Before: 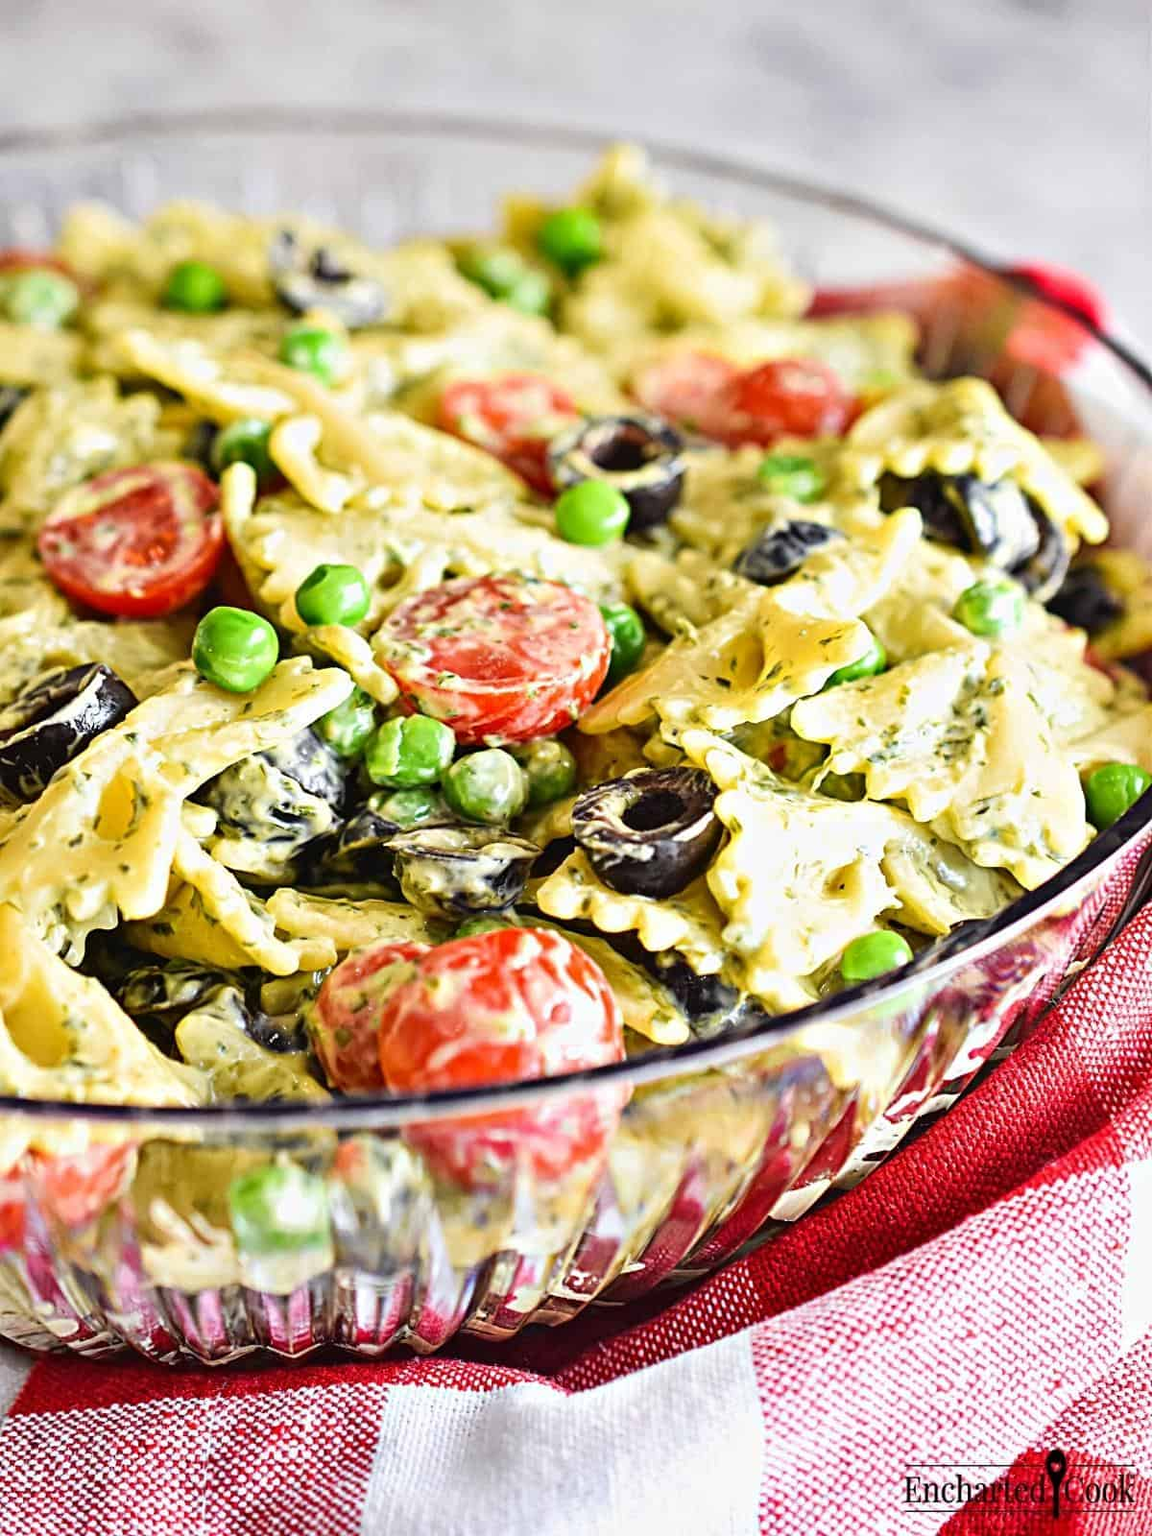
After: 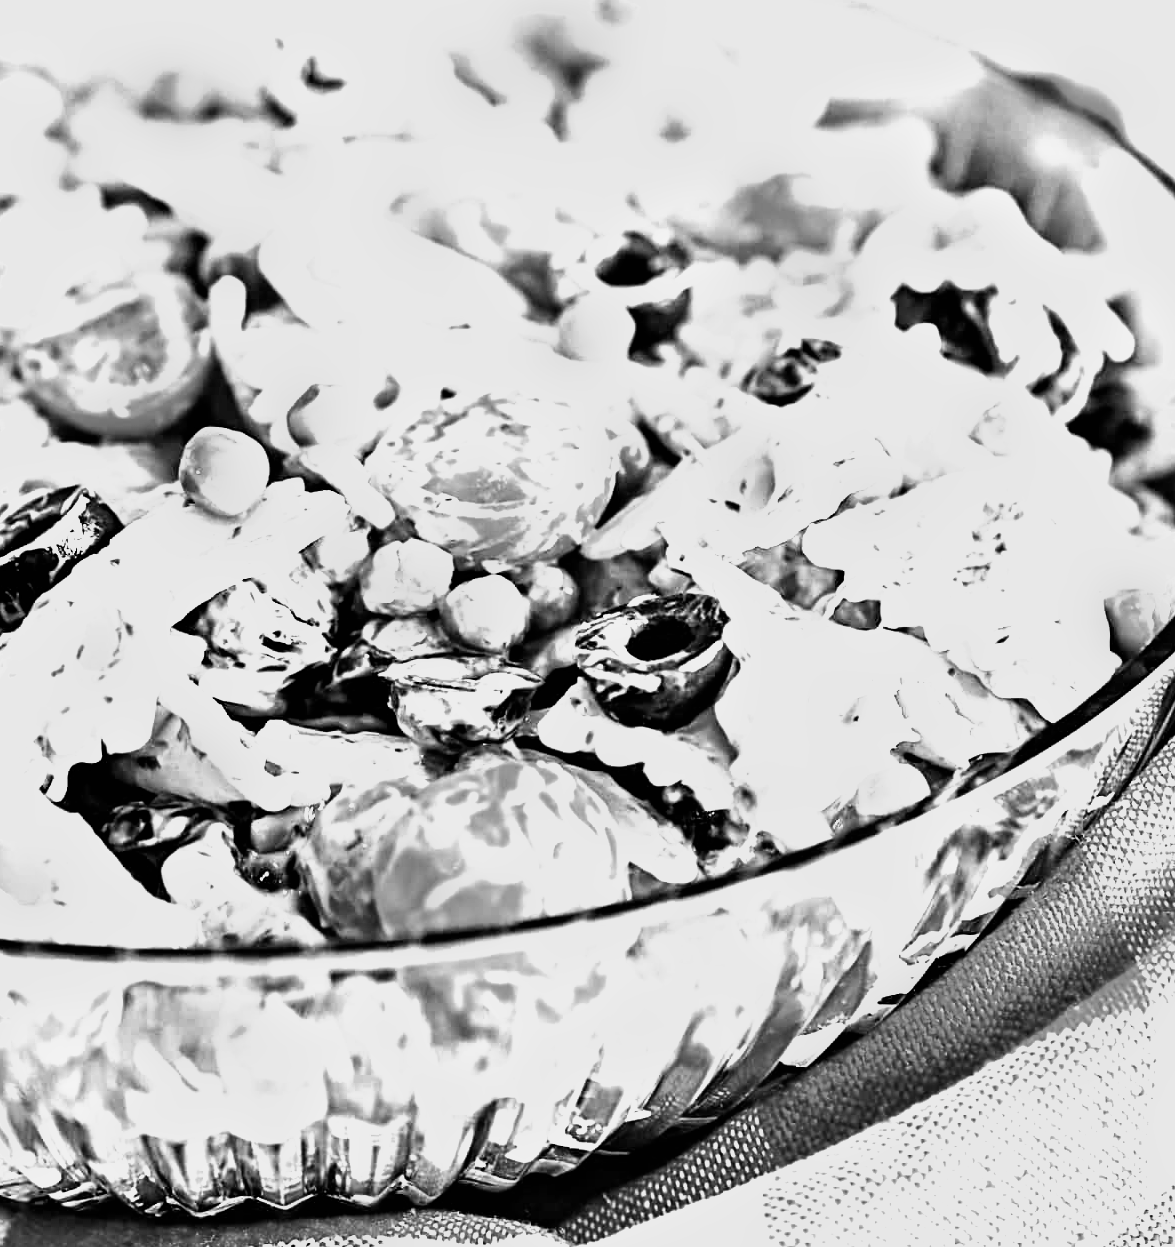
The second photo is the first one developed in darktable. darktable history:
exposure: exposure 0.781 EV, compensate highlight preservation false
filmic rgb: black relative exposure -8.2 EV, white relative exposure 2.2 EV, threshold 3 EV, hardness 7.11, latitude 85.74%, contrast 1.696, highlights saturation mix -4%, shadows ↔ highlights balance -2.69%, preserve chrominance no, color science v5 (2021), contrast in shadows safe, contrast in highlights safe, enable highlight reconstruction true
crop and rotate: left 1.814%, top 12.818%, right 0.25%, bottom 9.225%
monochrome: a 26.22, b 42.67, size 0.8
